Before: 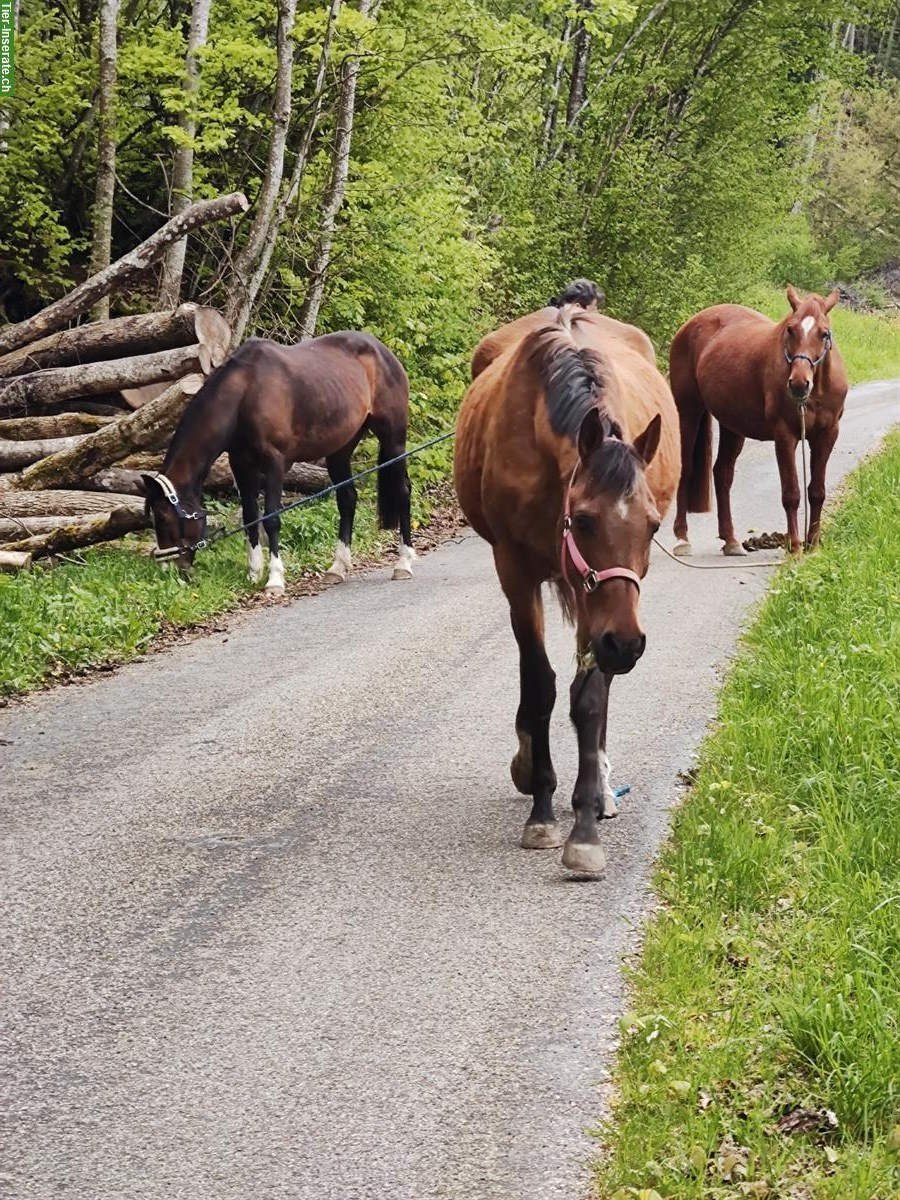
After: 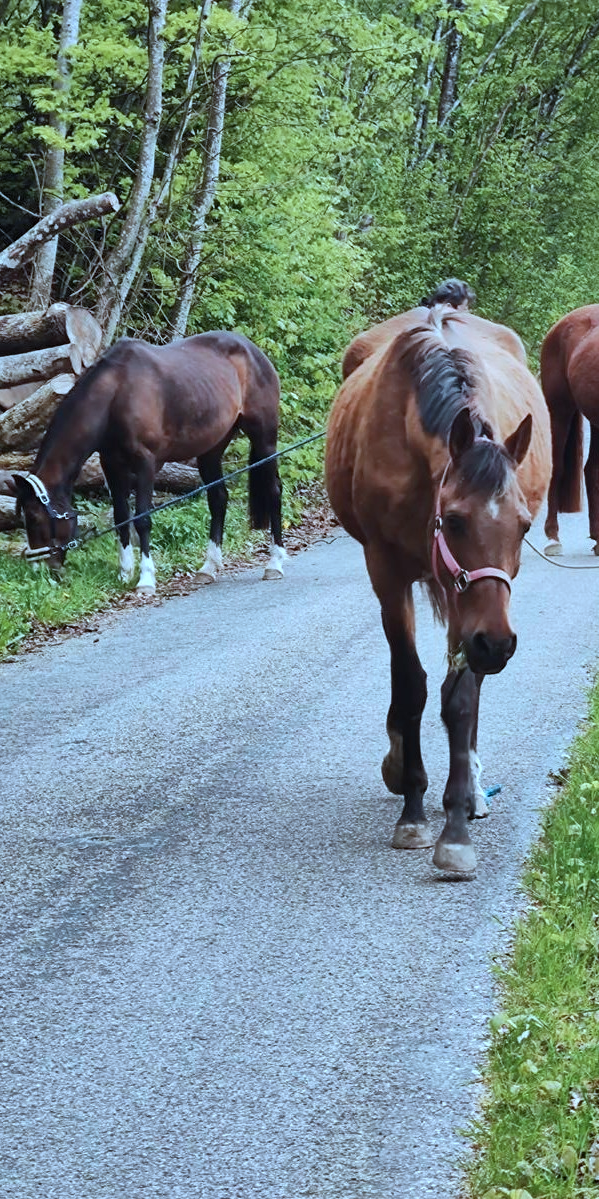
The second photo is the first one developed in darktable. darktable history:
crop and rotate: left 14.335%, right 19.037%
color correction: highlights a* -11.56, highlights b* -15.05
shadows and highlights: low approximation 0.01, soften with gaussian
color calibration: illuminant as shot in camera, x 0.366, y 0.378, temperature 4424.3 K
